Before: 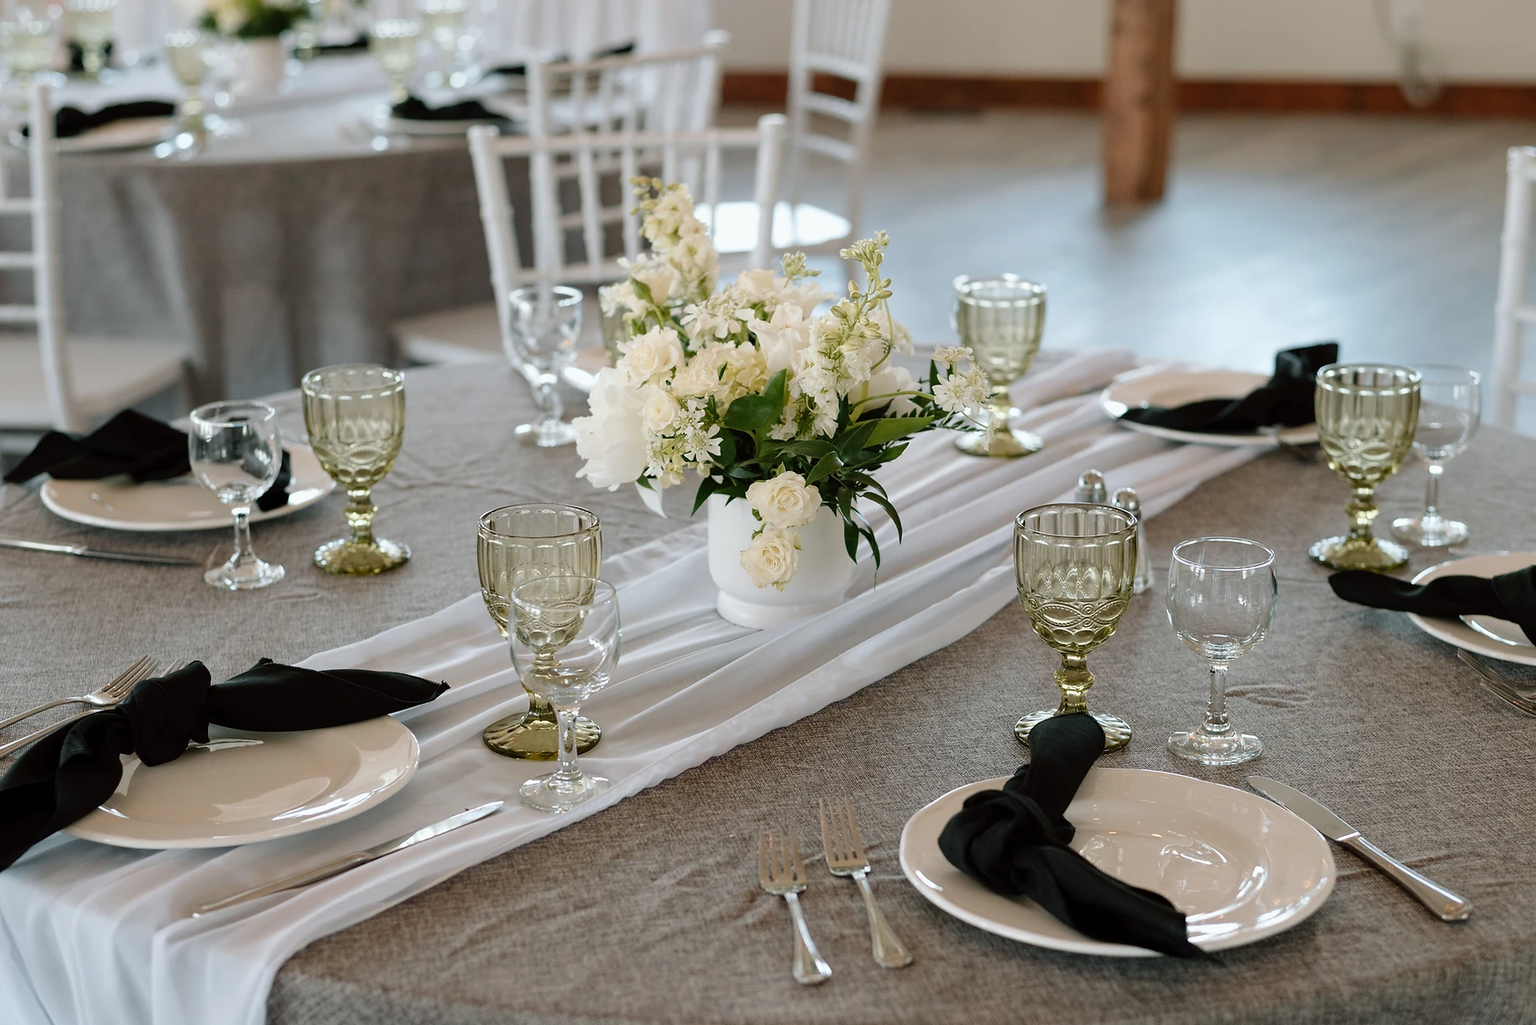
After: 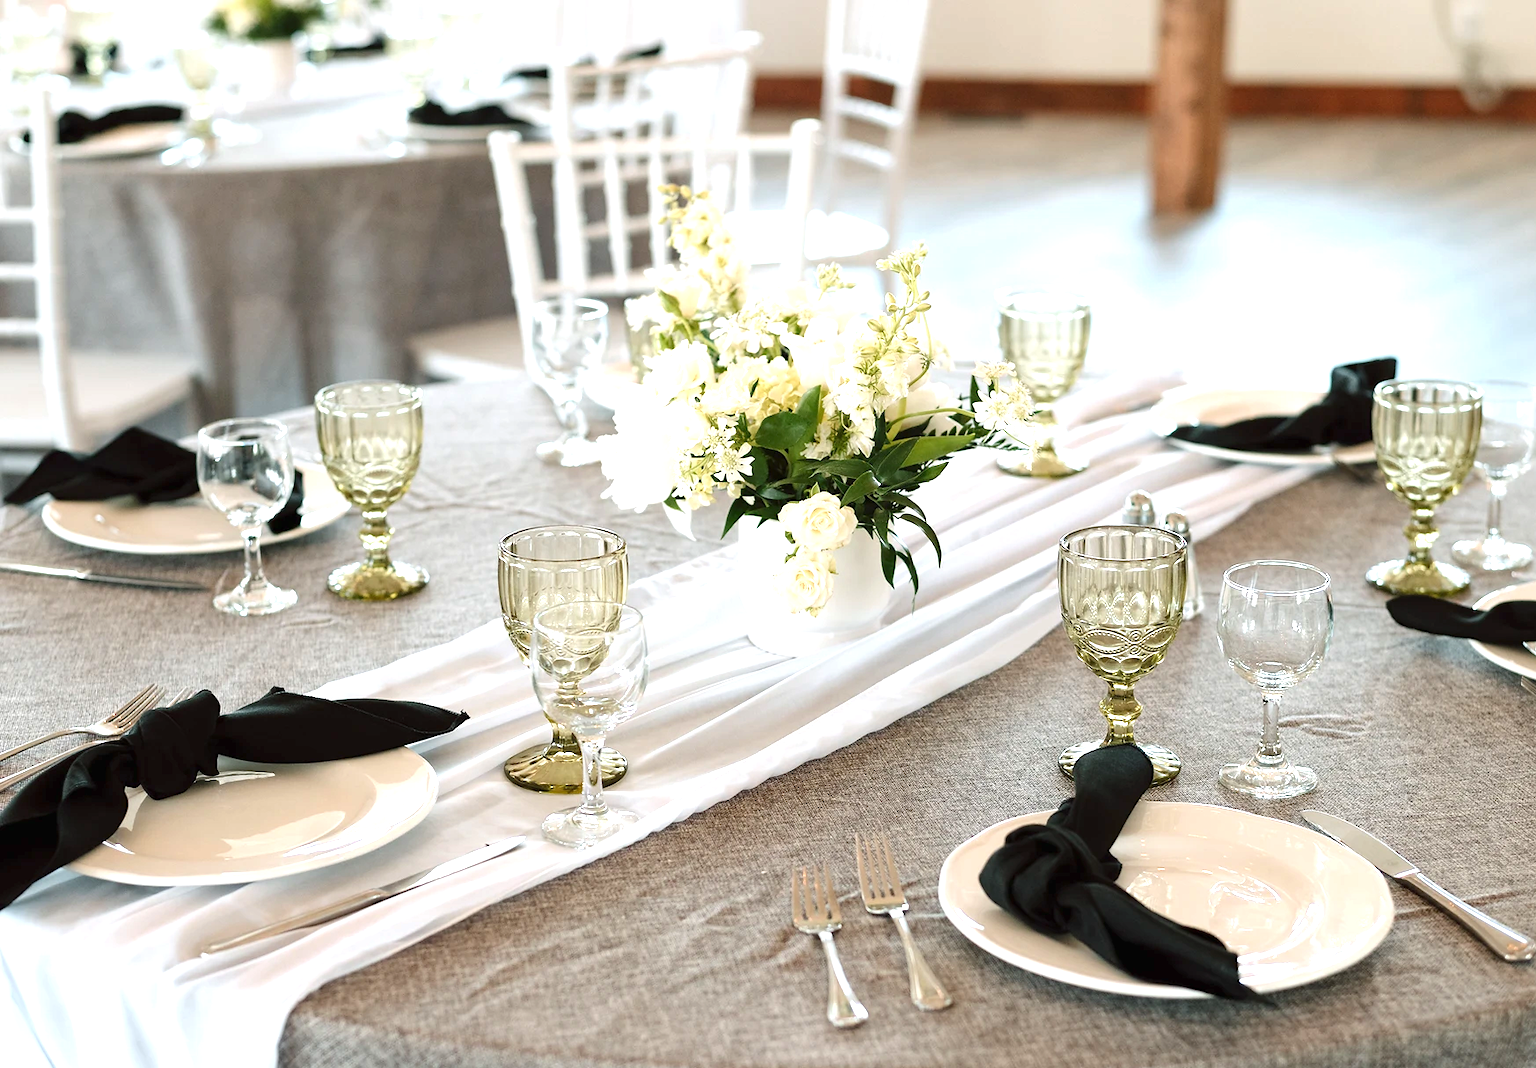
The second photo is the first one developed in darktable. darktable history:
crop: right 4.126%, bottom 0.031%
exposure: black level correction 0, exposure 1.2 EV, compensate highlight preservation false
